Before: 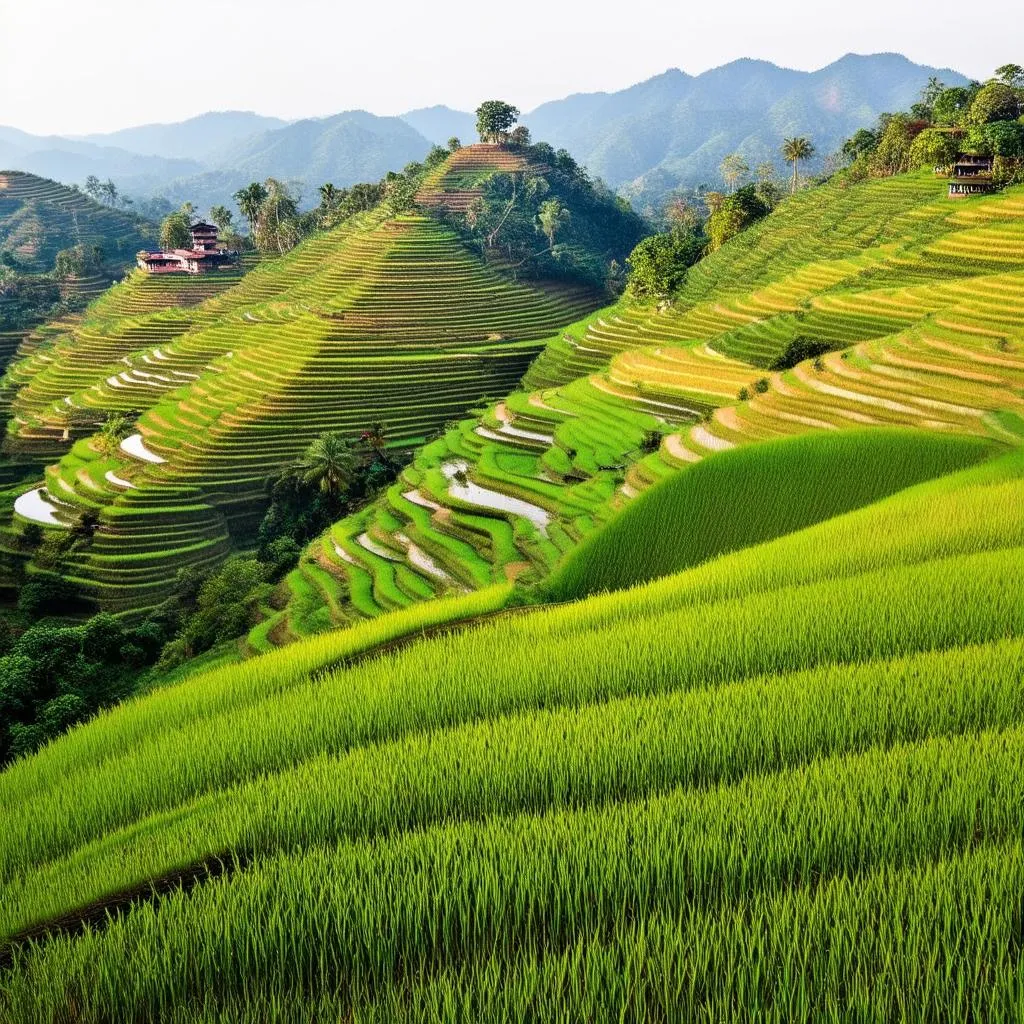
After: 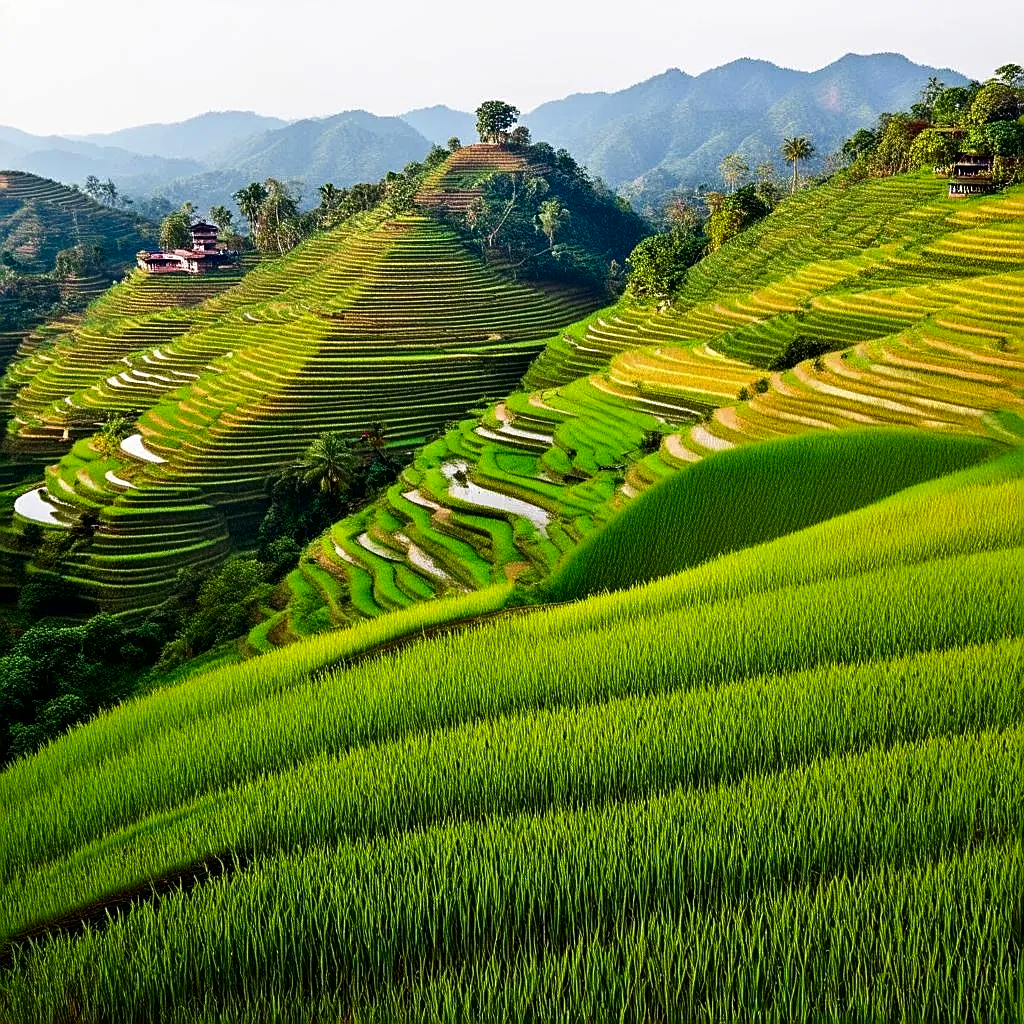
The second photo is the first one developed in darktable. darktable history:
sharpen: on, module defaults
contrast brightness saturation: contrast 0.068, brightness -0.15, saturation 0.107
